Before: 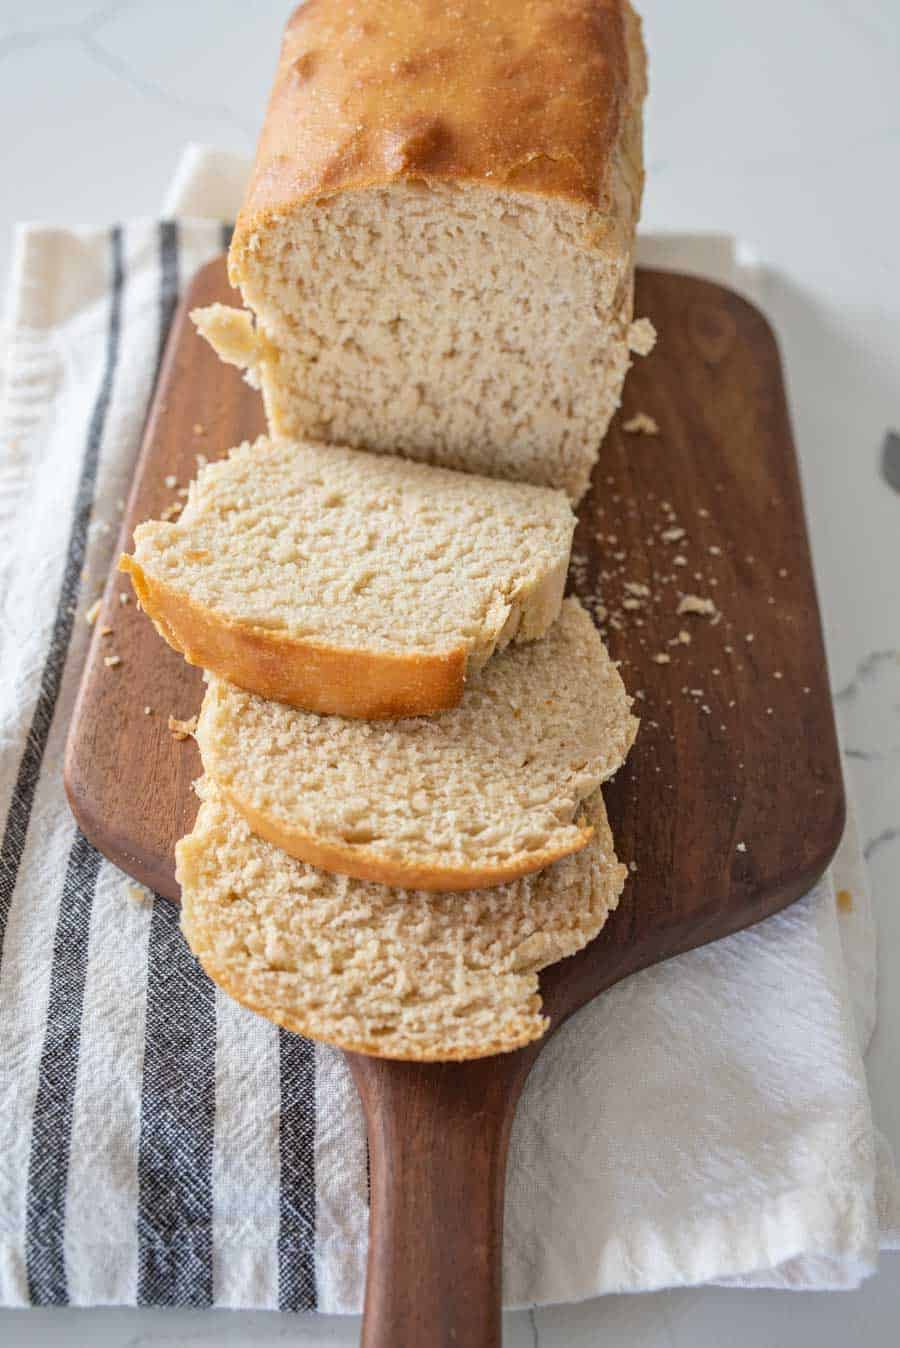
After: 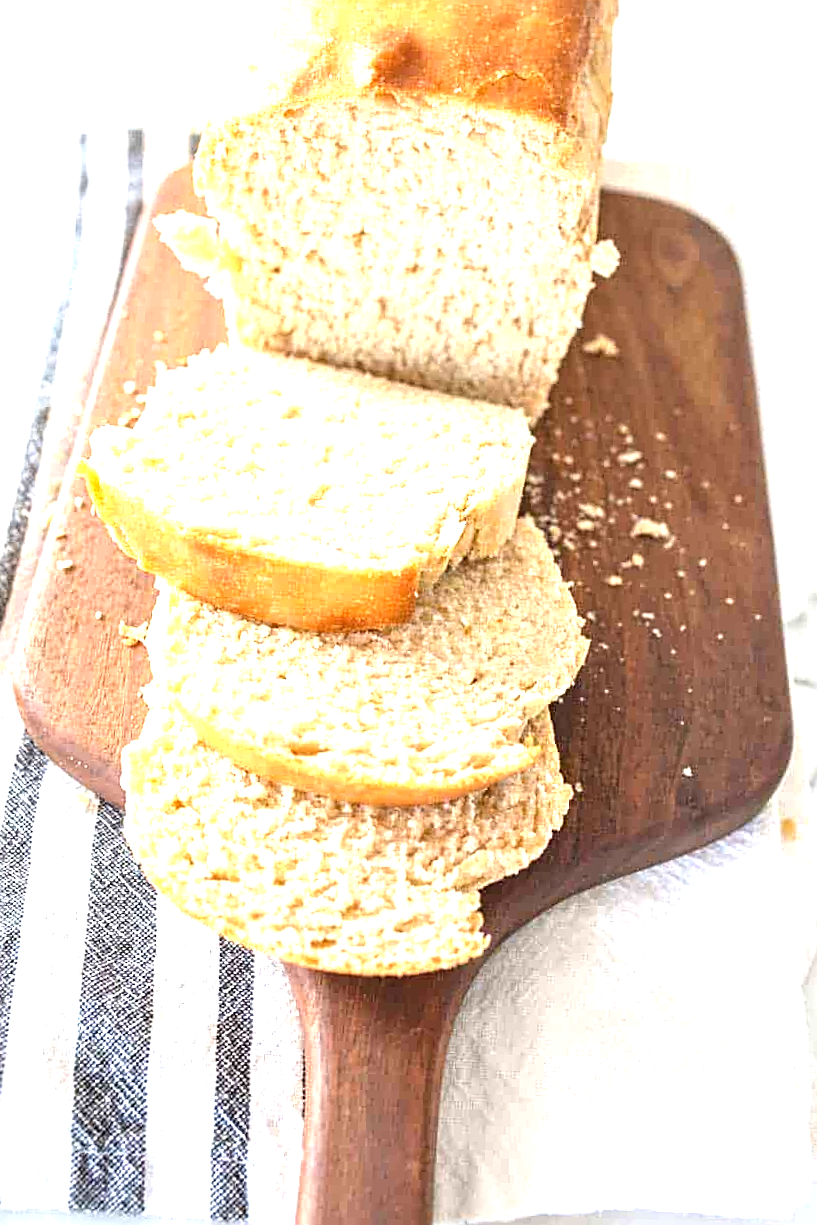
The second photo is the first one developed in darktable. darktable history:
crop and rotate: angle -1.92°, left 3.163%, top 4.154%, right 1.468%, bottom 0.445%
exposure: black level correction 0, exposure 1.667 EV, compensate highlight preservation false
sharpen: on, module defaults
